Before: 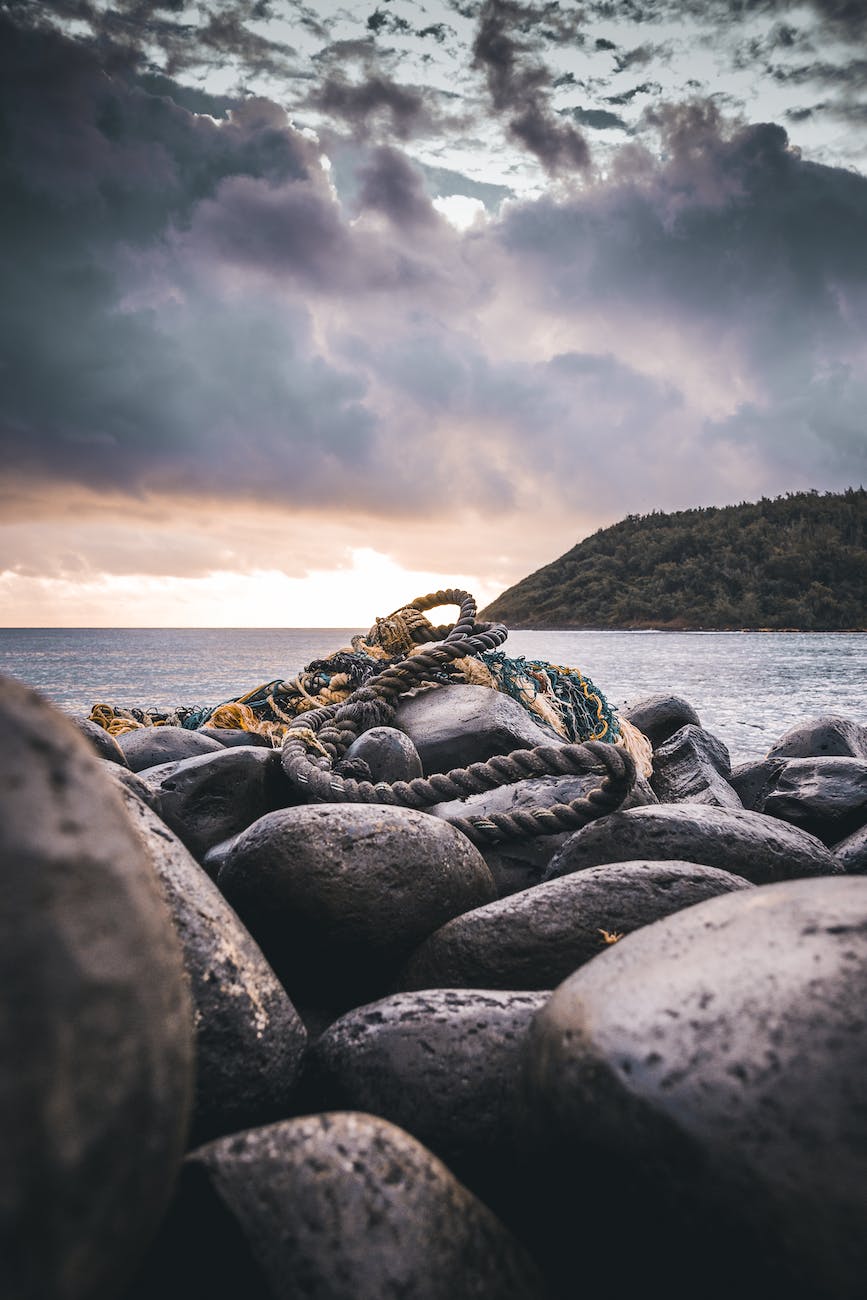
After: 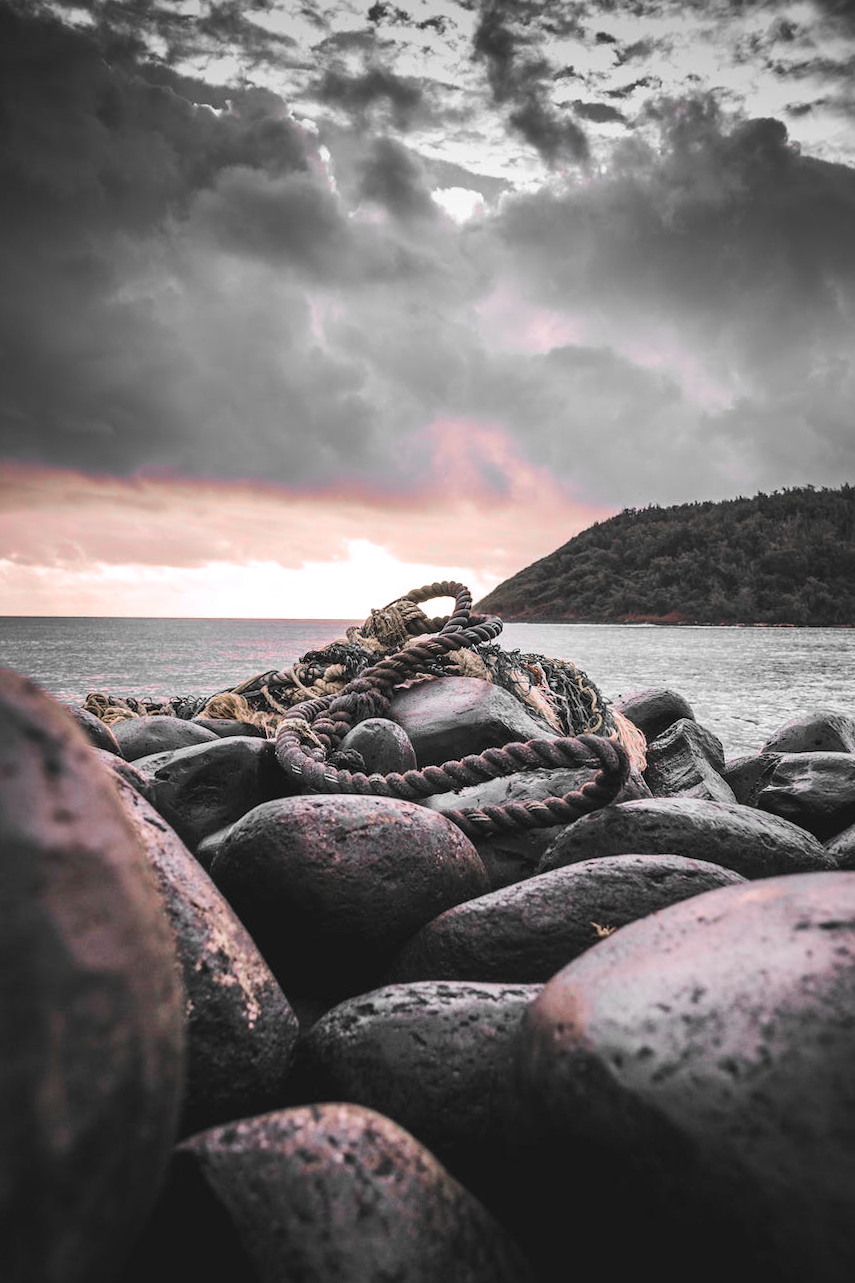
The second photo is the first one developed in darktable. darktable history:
white balance: red 1.009, blue 1.027
color zones: curves: ch1 [(0, 0.831) (0.08, 0.771) (0.157, 0.268) (0.241, 0.207) (0.562, -0.005) (0.714, -0.013) (0.876, 0.01) (1, 0.831)]
crop and rotate: angle -0.5°
